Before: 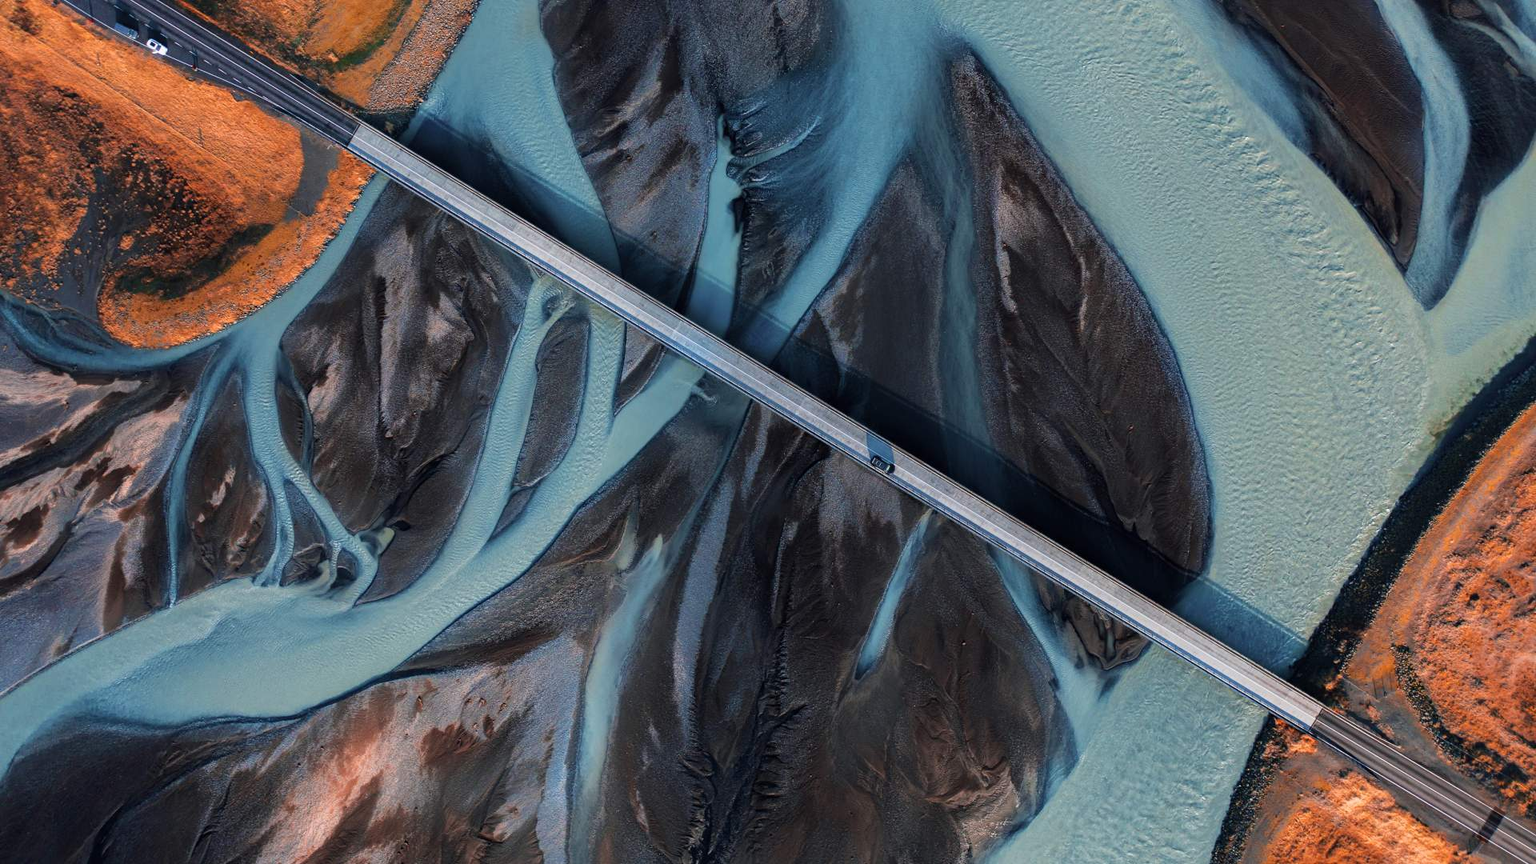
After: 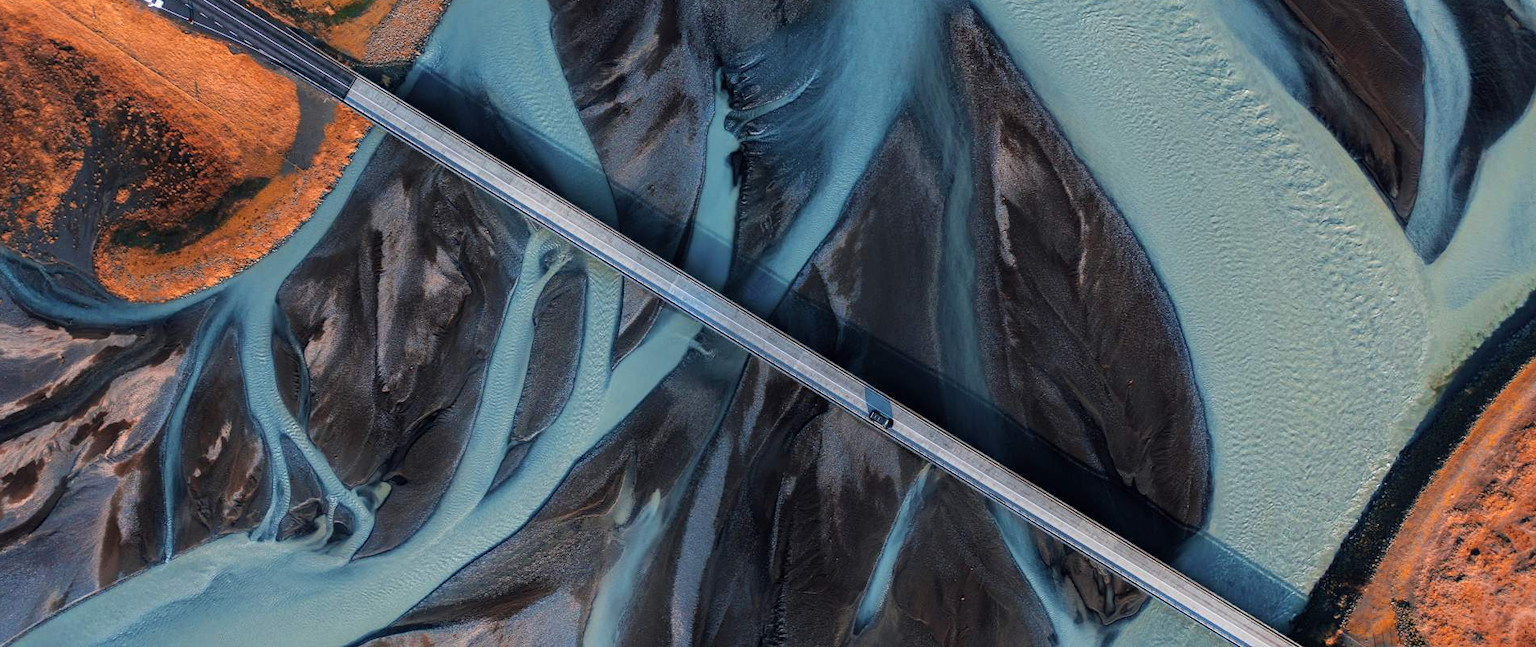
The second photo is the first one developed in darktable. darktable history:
crop: left 0.321%, top 5.52%, bottom 19.83%
